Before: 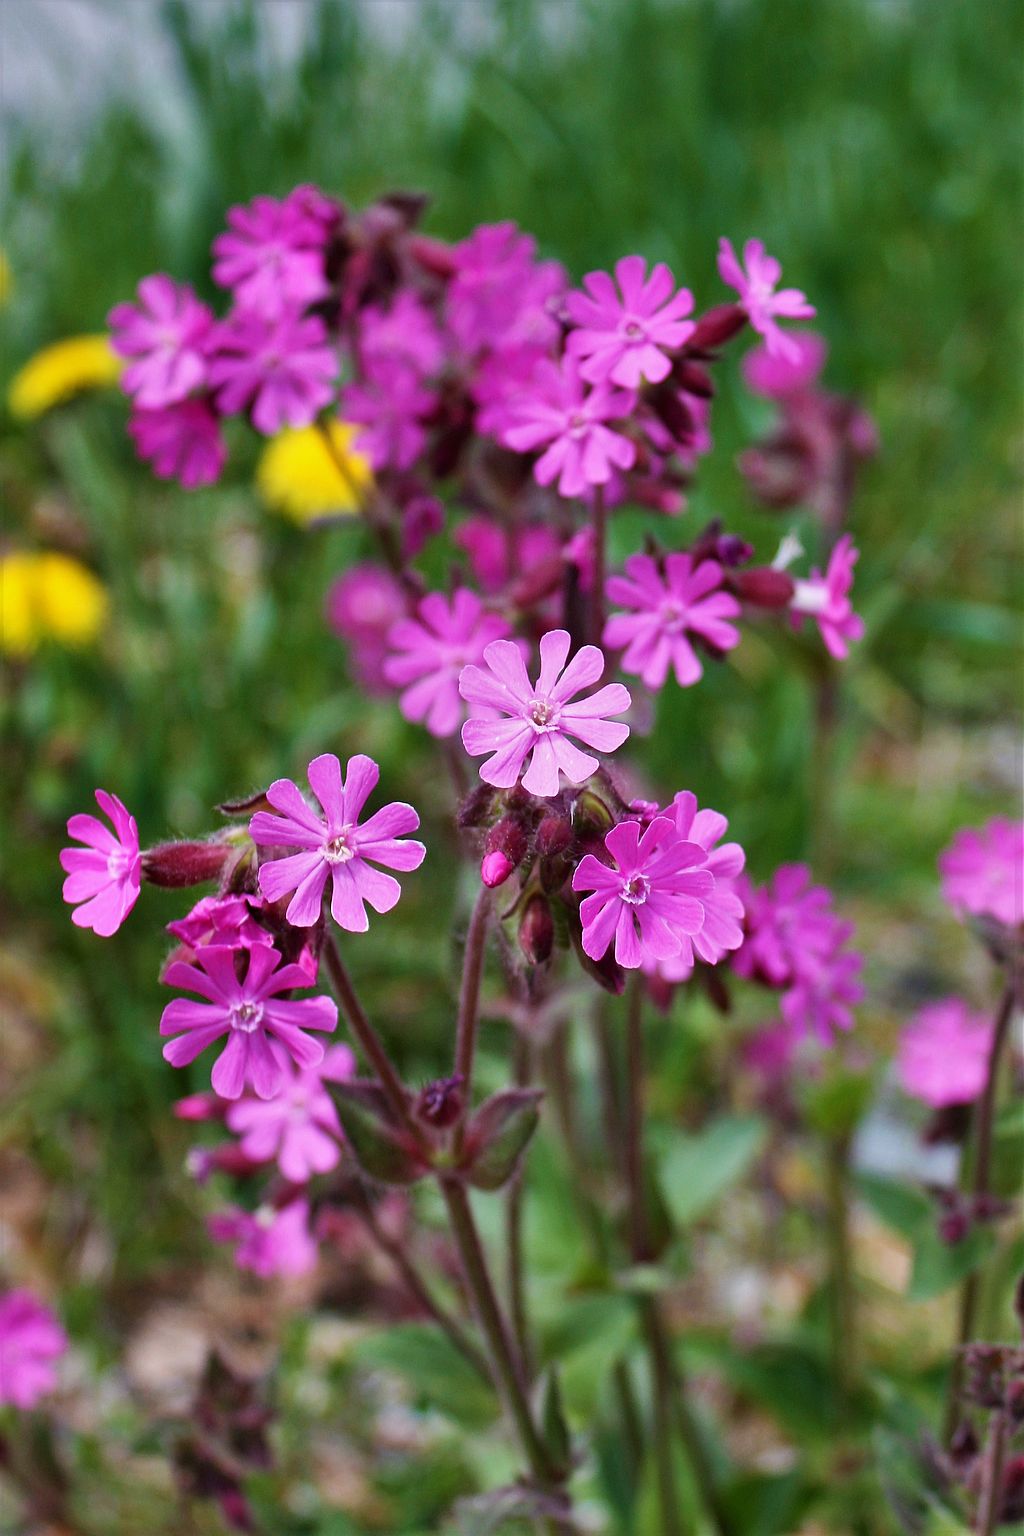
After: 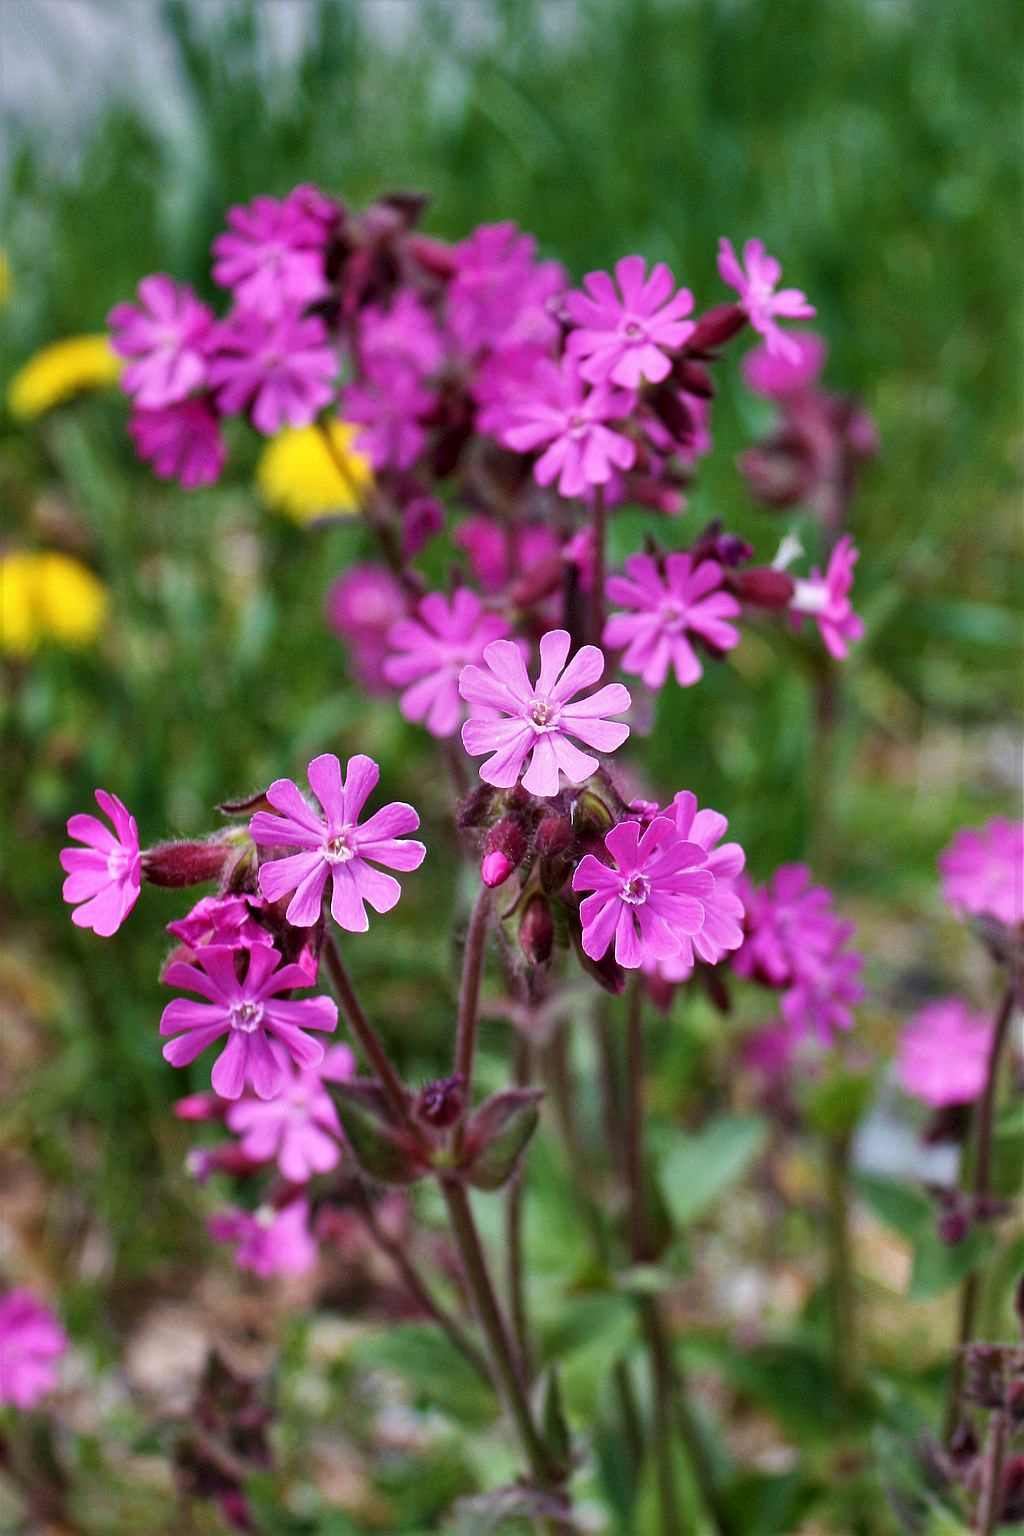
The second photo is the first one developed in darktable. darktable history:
local contrast: highlights 107%, shadows 99%, detail 120%, midtone range 0.2
